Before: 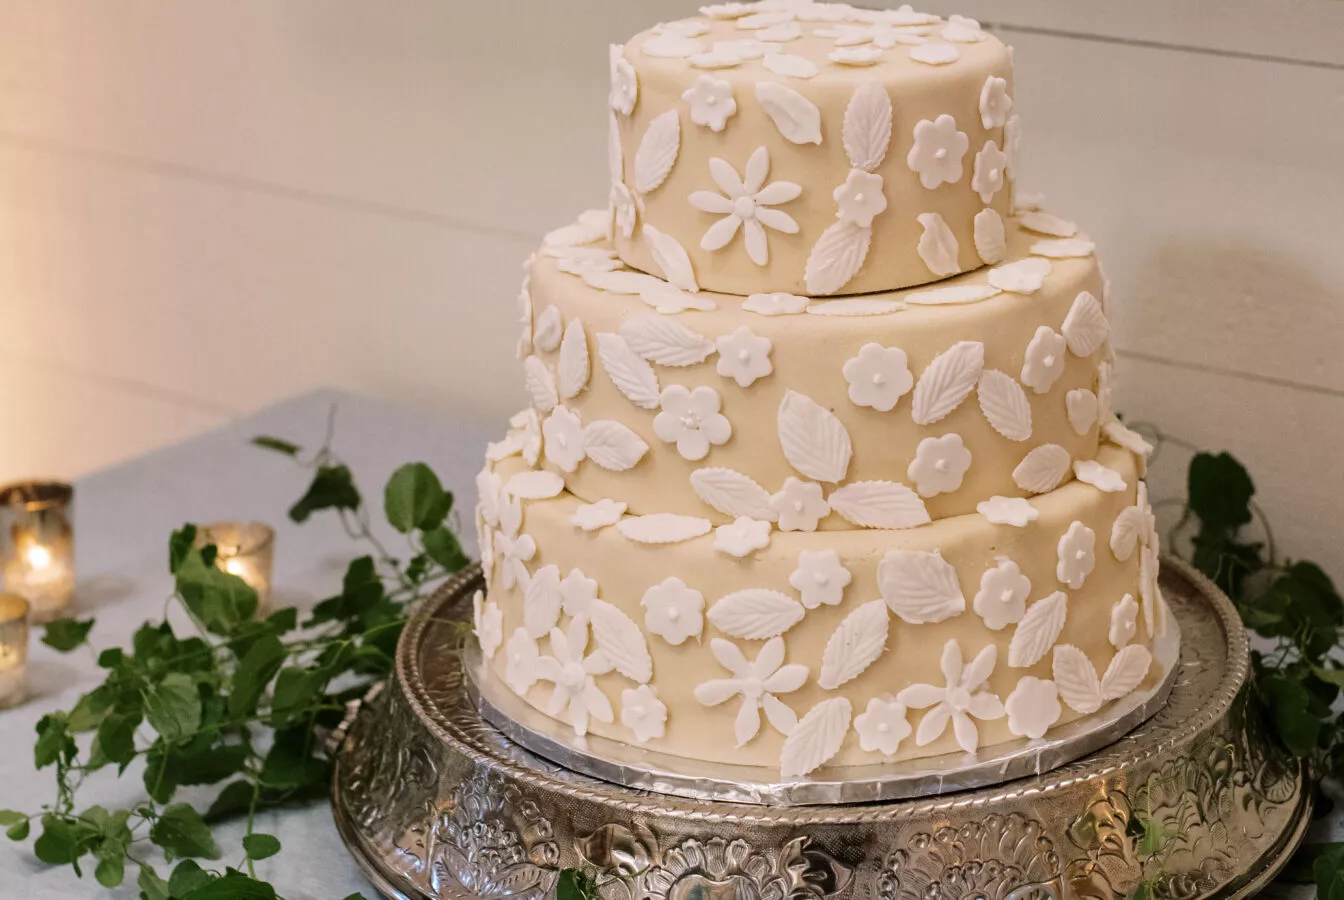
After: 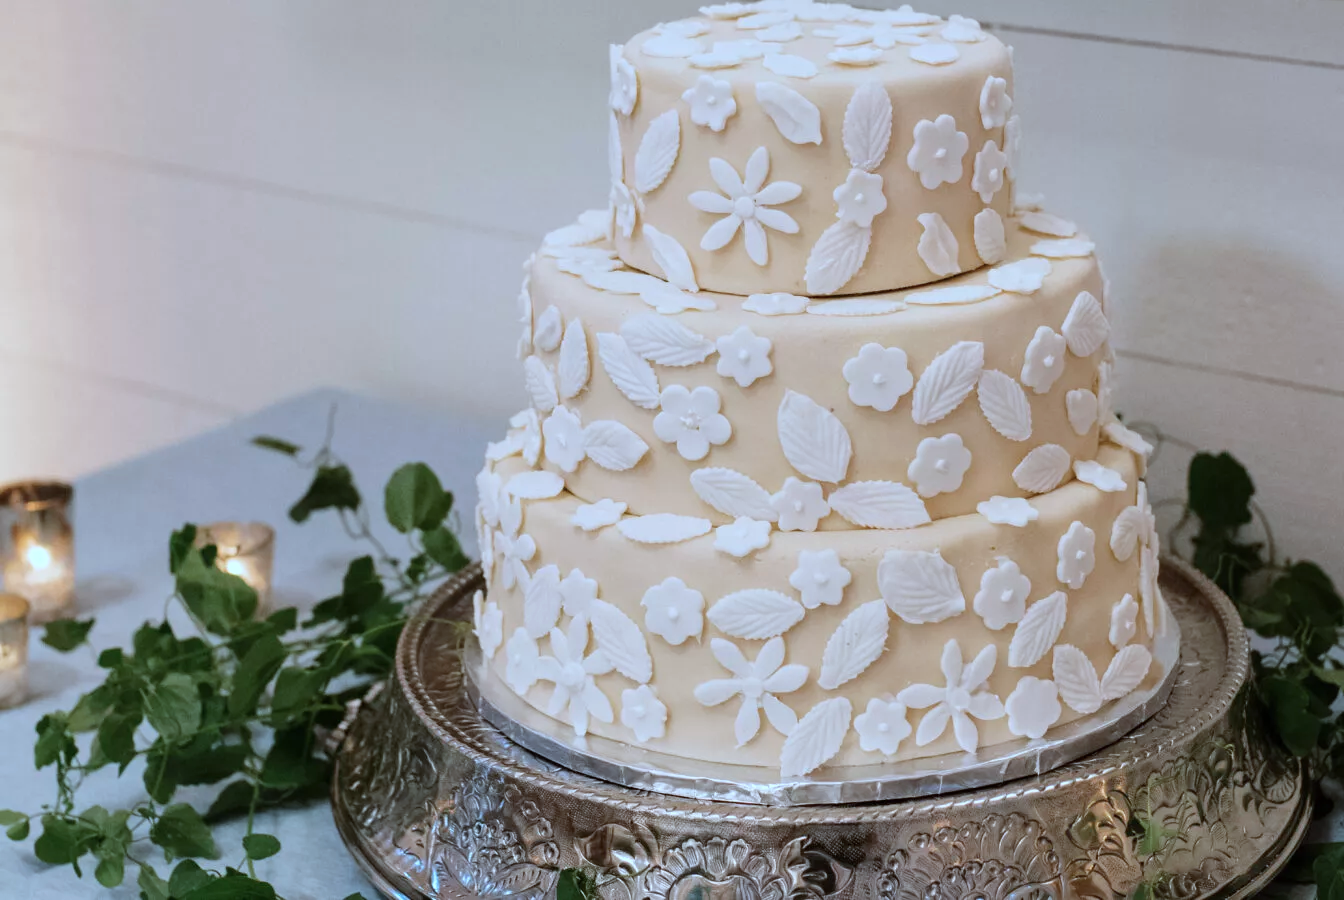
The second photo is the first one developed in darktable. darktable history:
color correction: highlights a* -9.25, highlights b* -22.92
